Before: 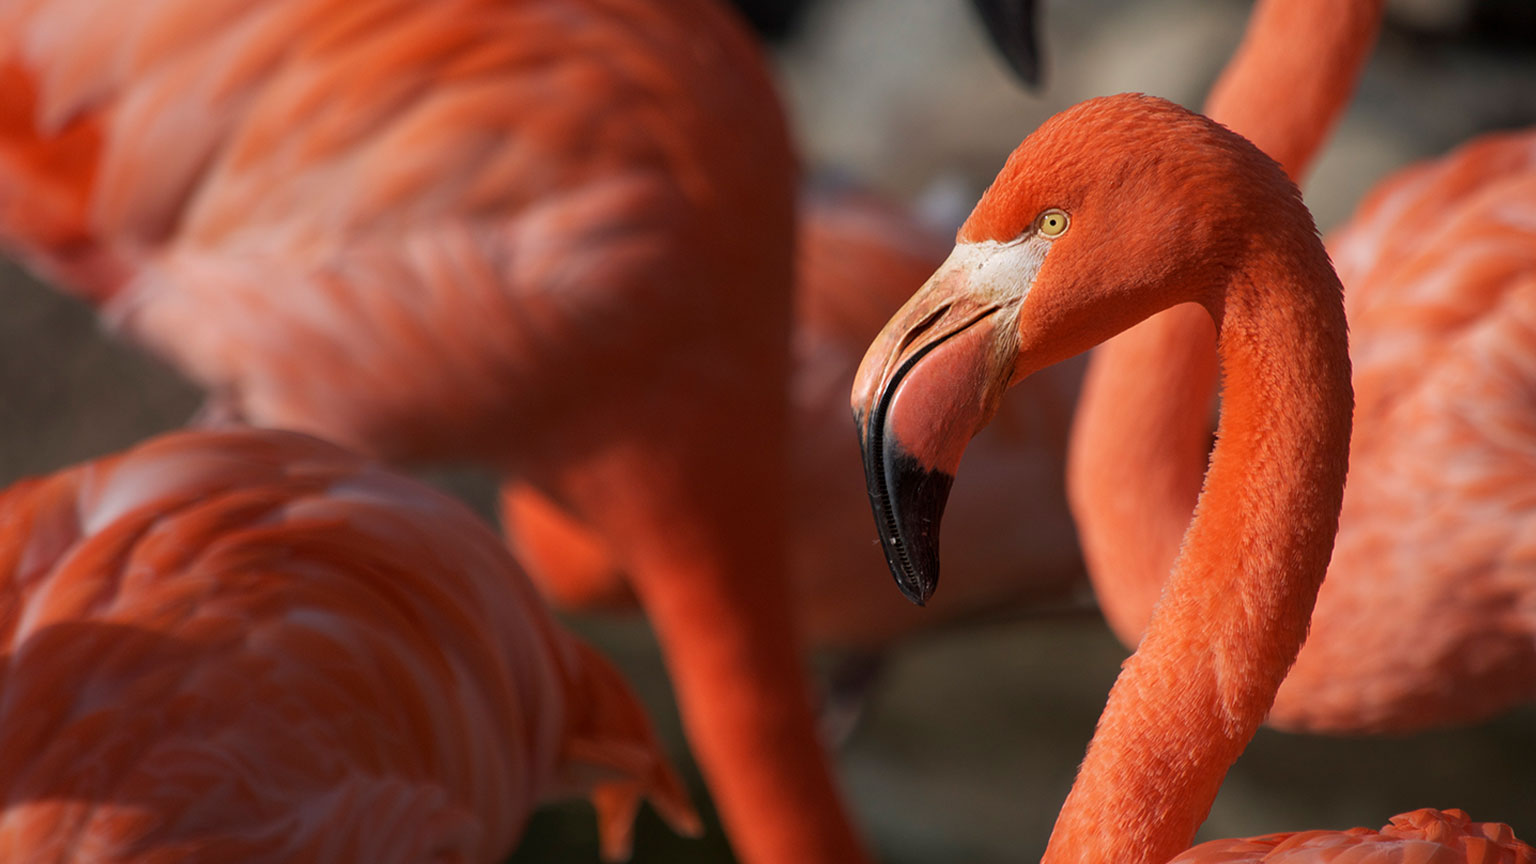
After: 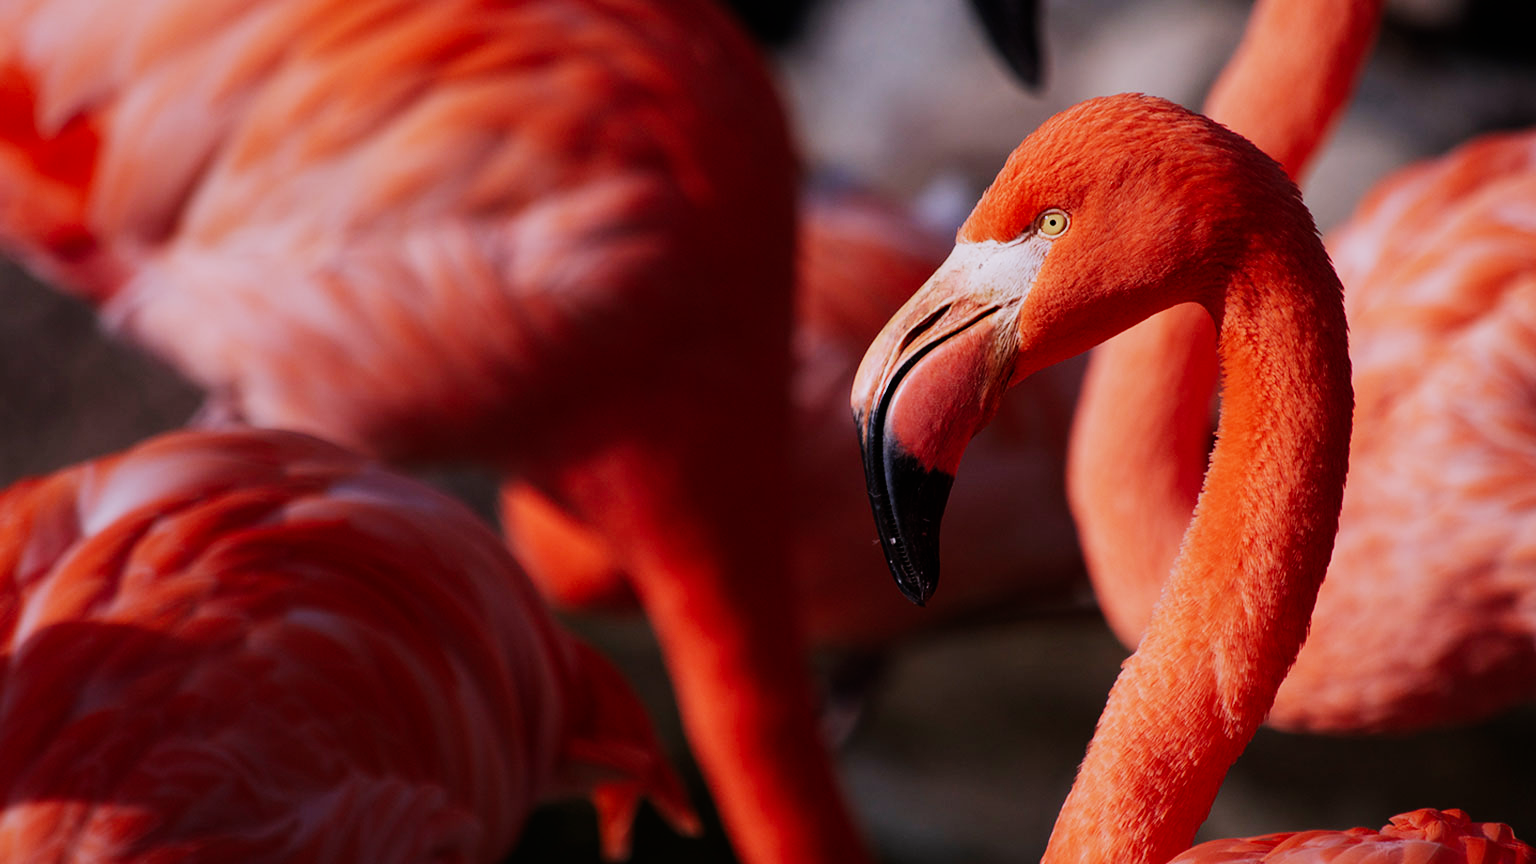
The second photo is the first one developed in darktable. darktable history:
white balance: red 1.042, blue 1.17
sigmoid: contrast 1.7, skew -0.2, preserve hue 0%, red attenuation 0.1, red rotation 0.035, green attenuation 0.1, green rotation -0.017, blue attenuation 0.15, blue rotation -0.052, base primaries Rec2020
